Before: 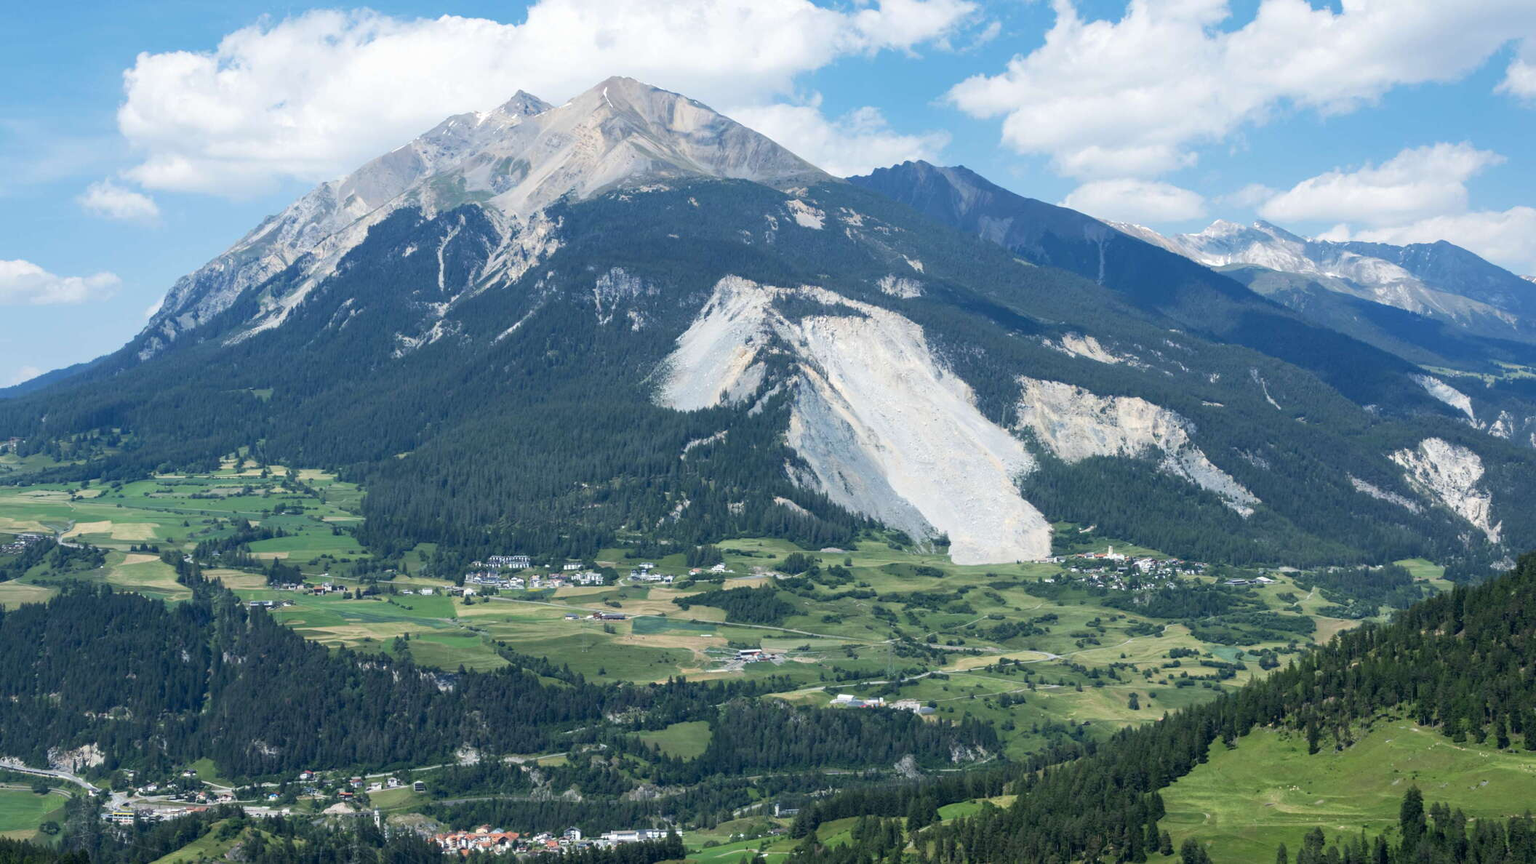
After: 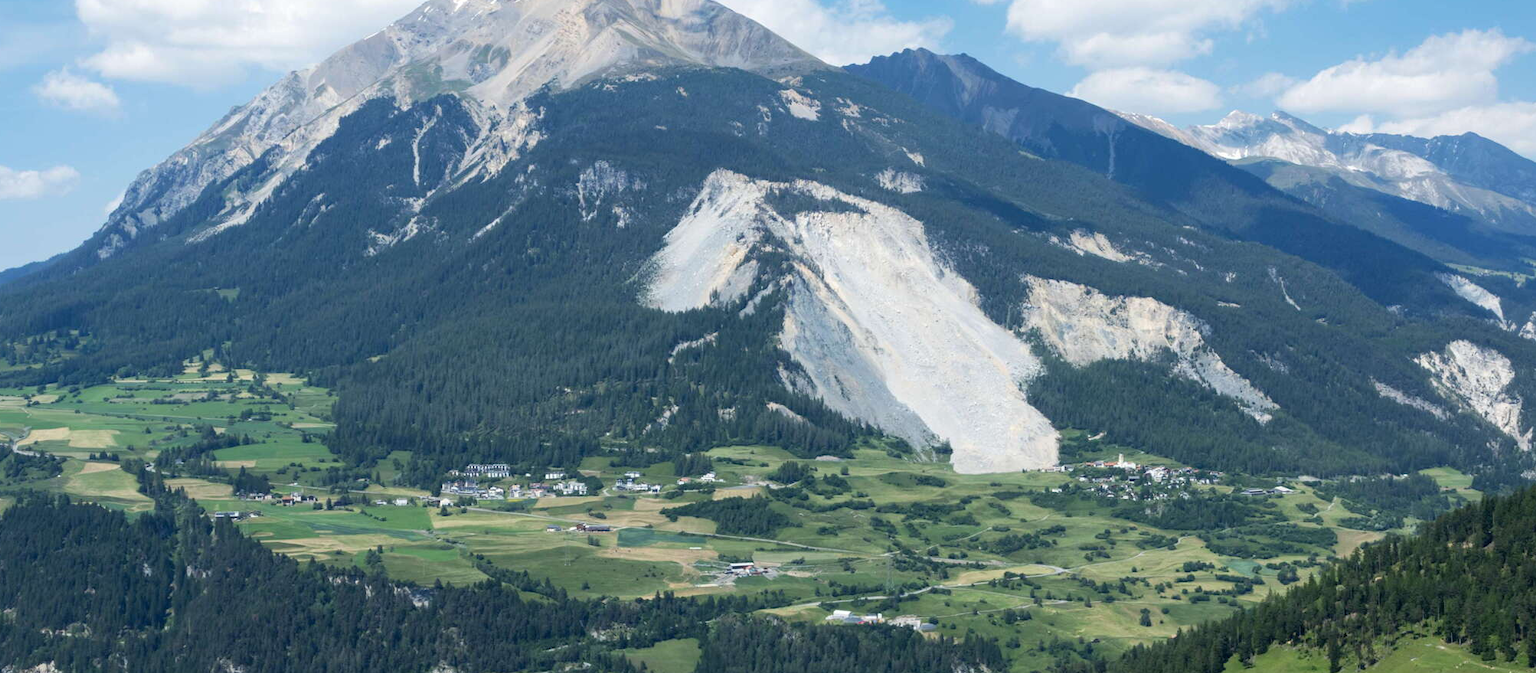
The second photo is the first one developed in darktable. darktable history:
crop and rotate: left 2.991%, top 13.302%, right 1.981%, bottom 12.636%
white balance: emerald 1
